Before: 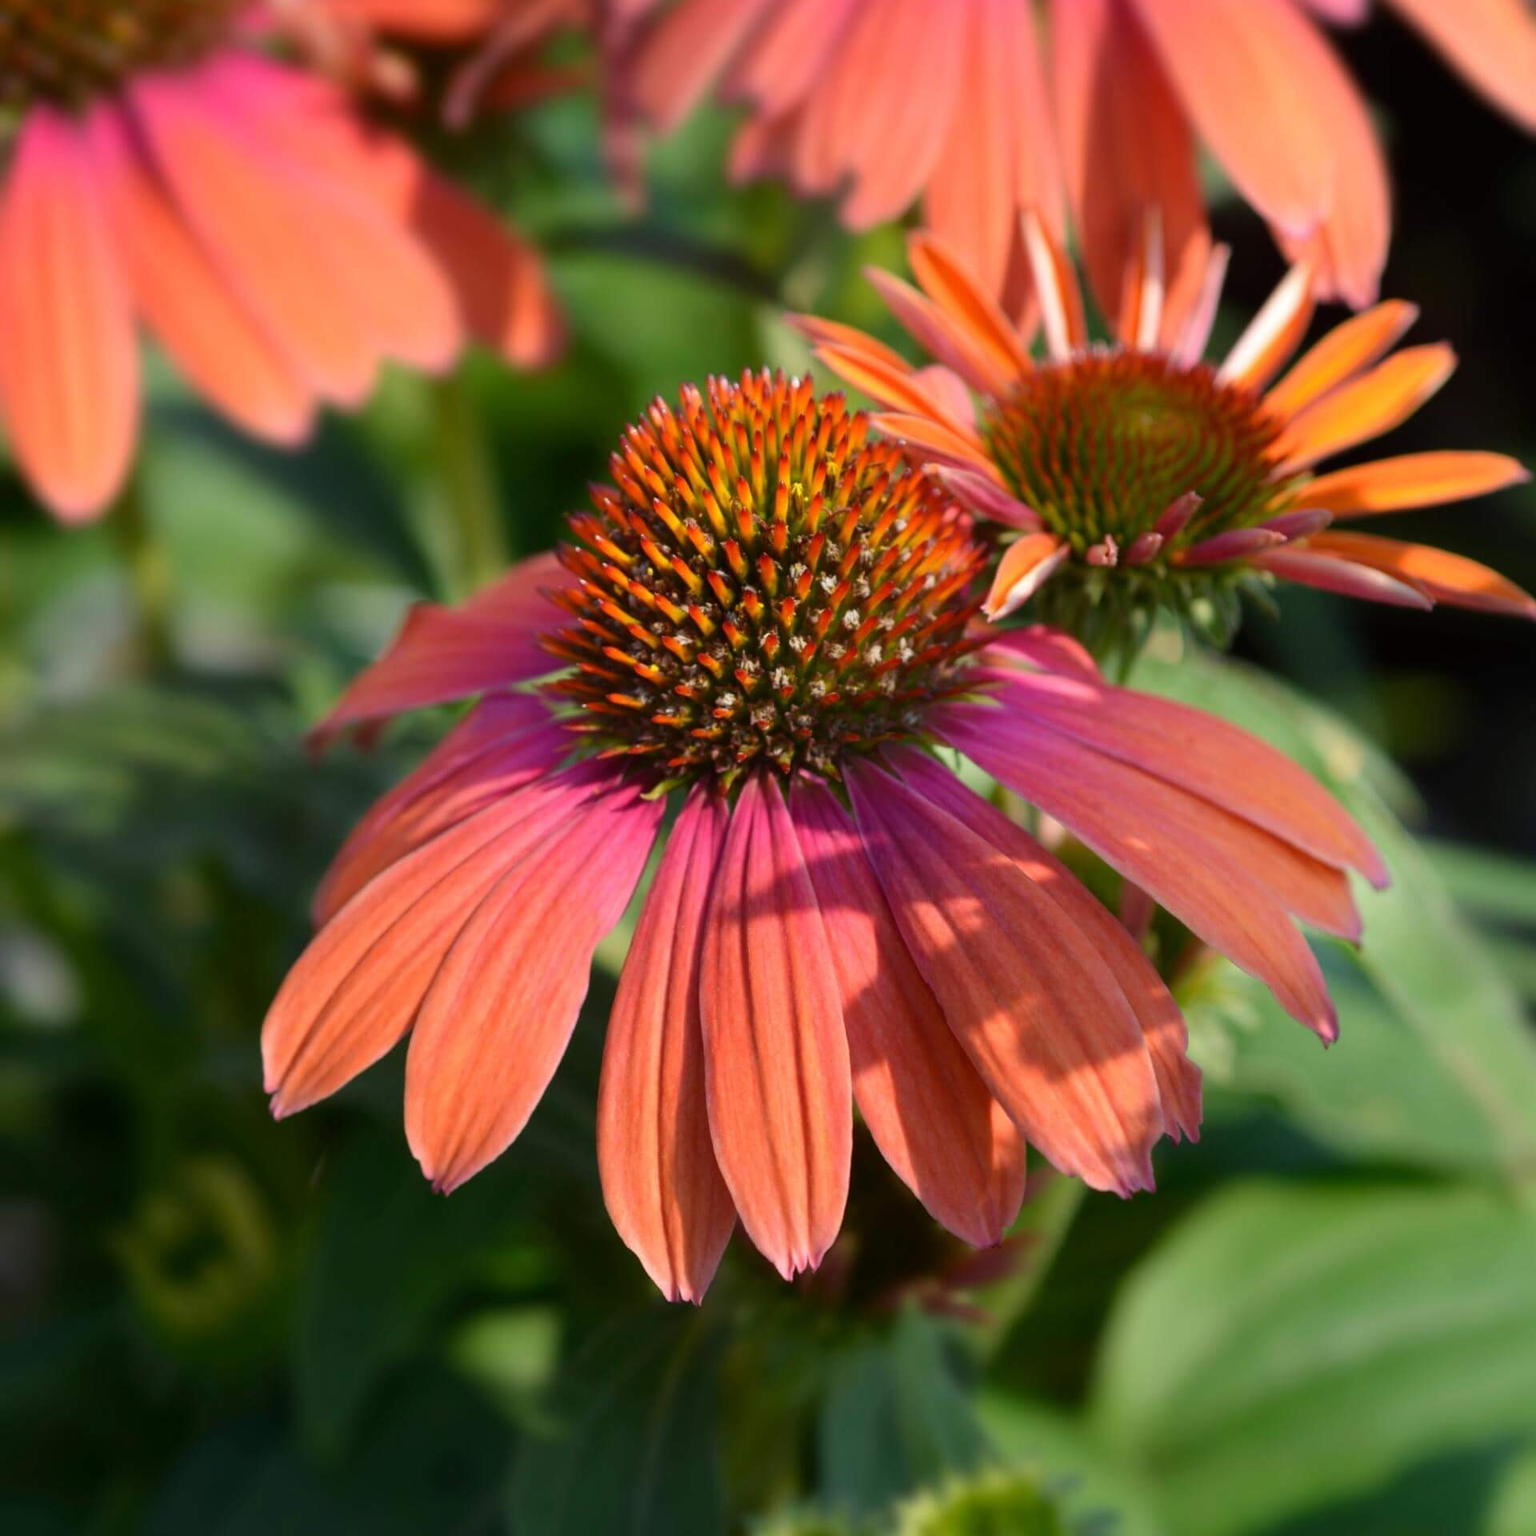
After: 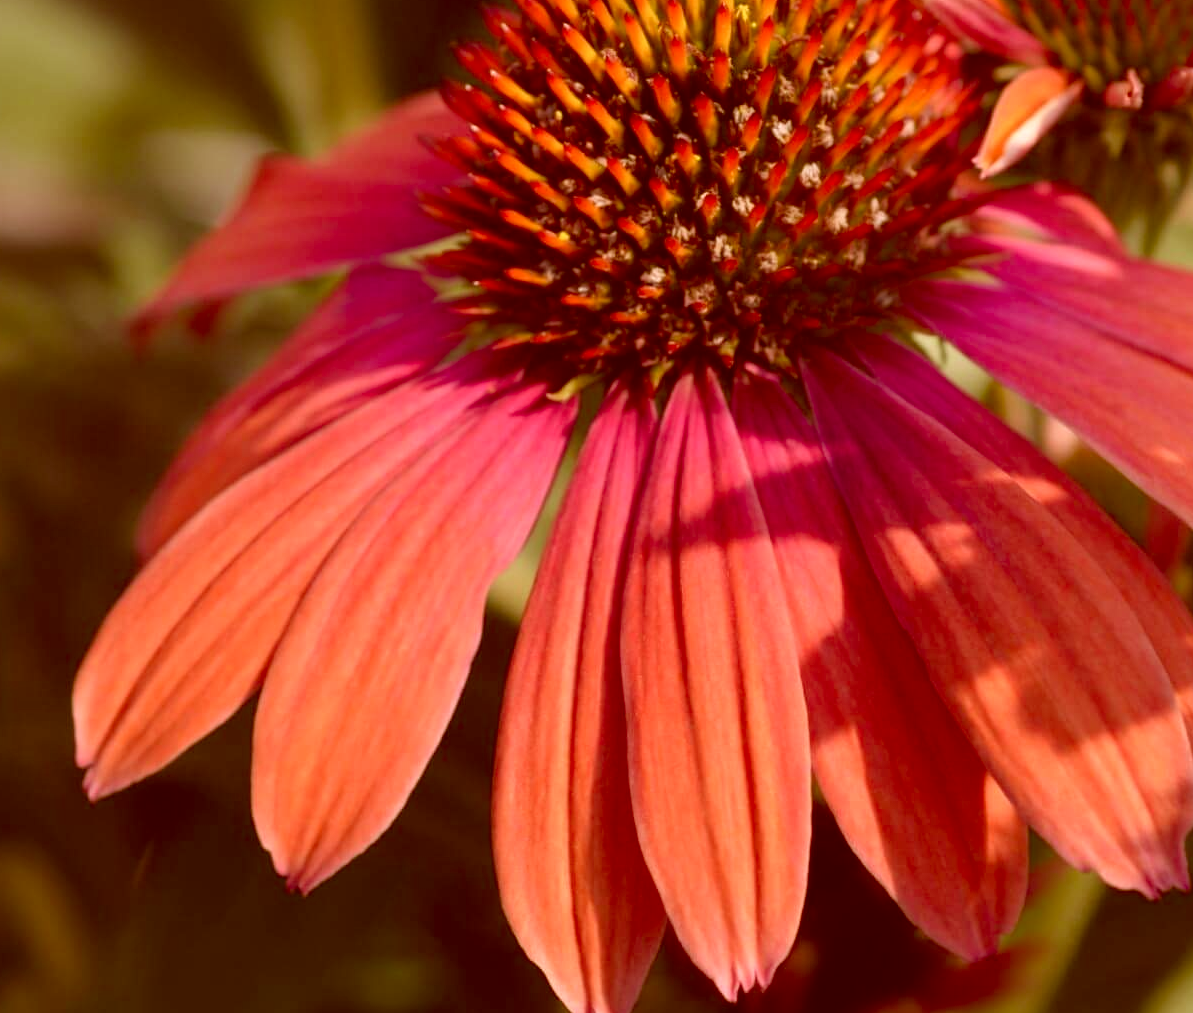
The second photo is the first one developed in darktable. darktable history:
crop: left 13.246%, top 31.235%, right 24.594%, bottom 16%
color correction: highlights a* 9.55, highlights b* 8.98, shadows a* 39.31, shadows b* 39.99, saturation 0.817
